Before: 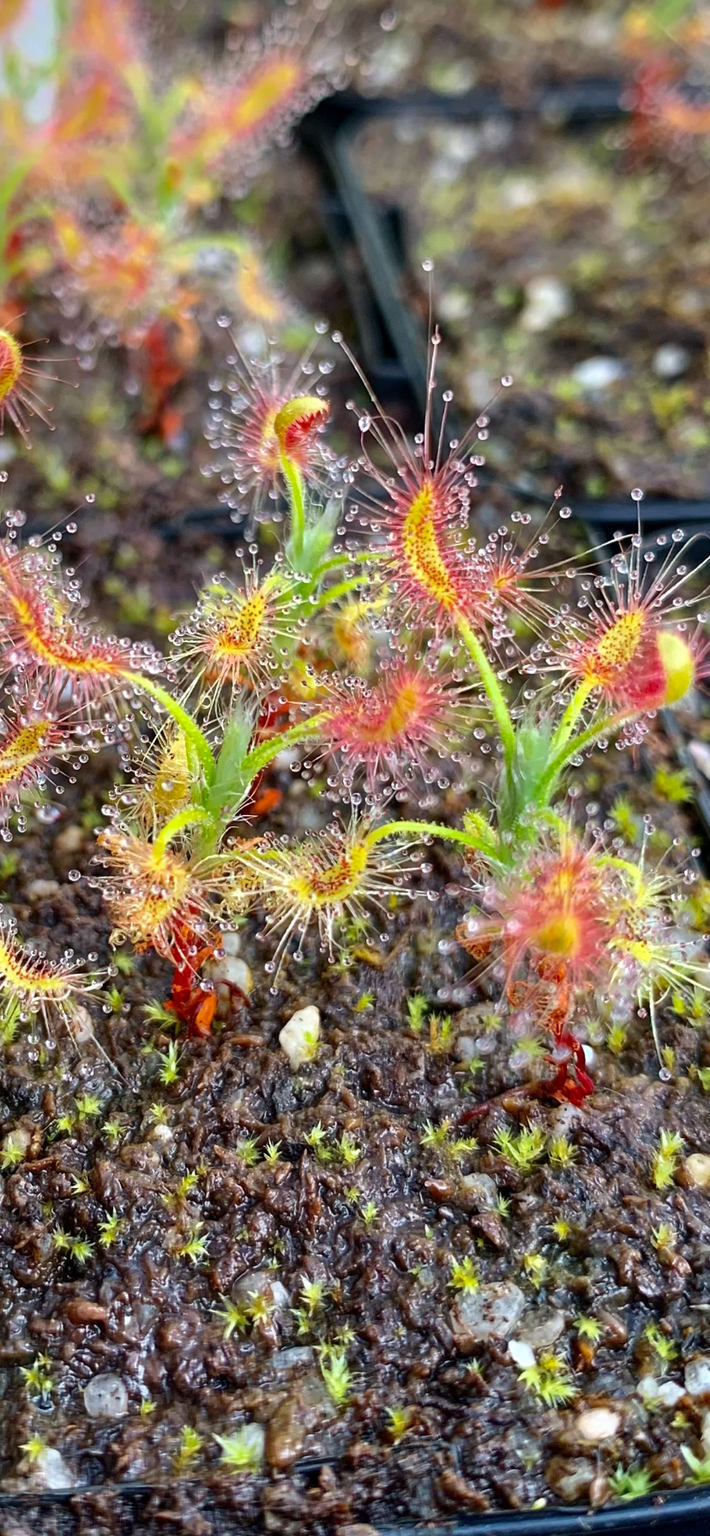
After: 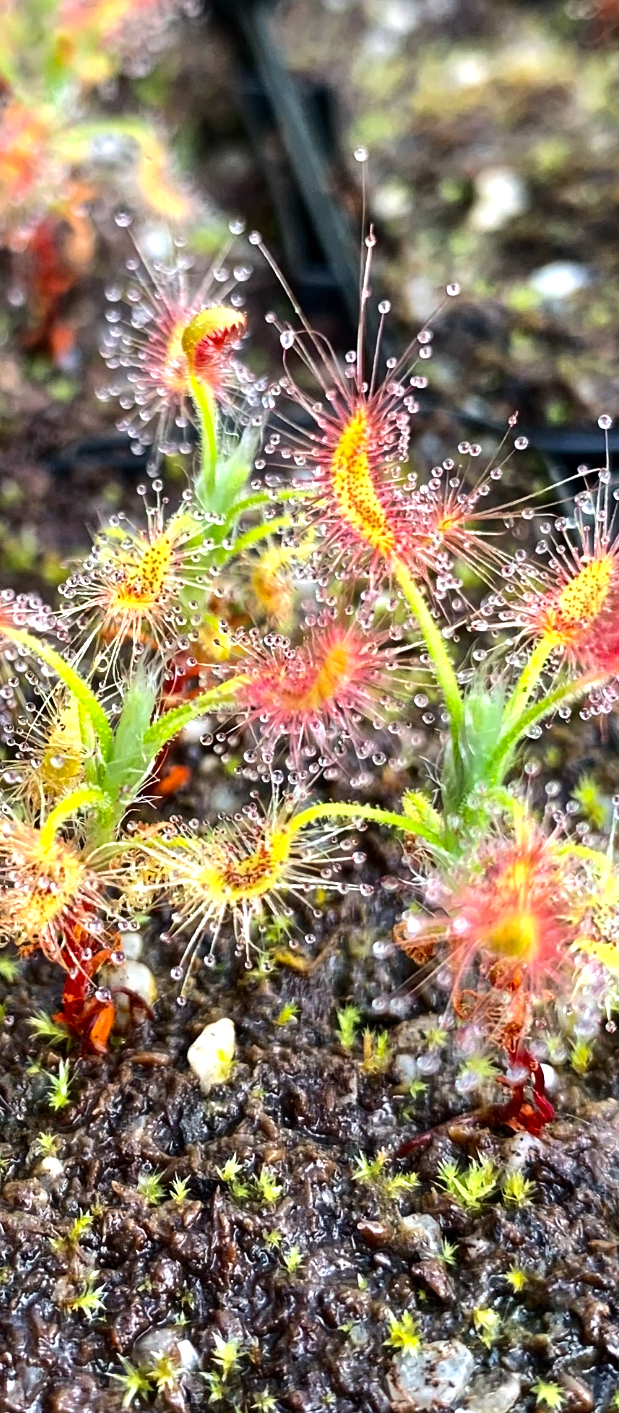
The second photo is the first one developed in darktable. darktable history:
tone equalizer: -8 EV -0.75 EV, -7 EV -0.7 EV, -6 EV -0.6 EV, -5 EV -0.4 EV, -3 EV 0.4 EV, -2 EV 0.6 EV, -1 EV 0.7 EV, +0 EV 0.75 EV, edges refinement/feathering 500, mask exposure compensation -1.57 EV, preserve details no
crop: left 16.768%, top 8.653%, right 8.362%, bottom 12.485%
